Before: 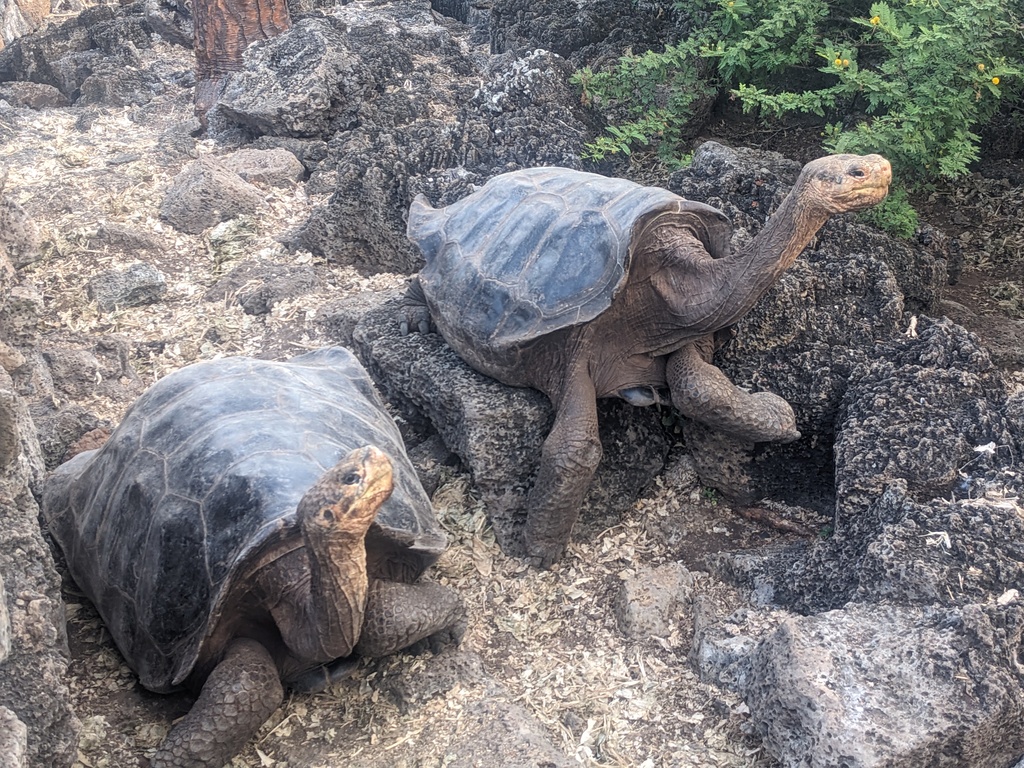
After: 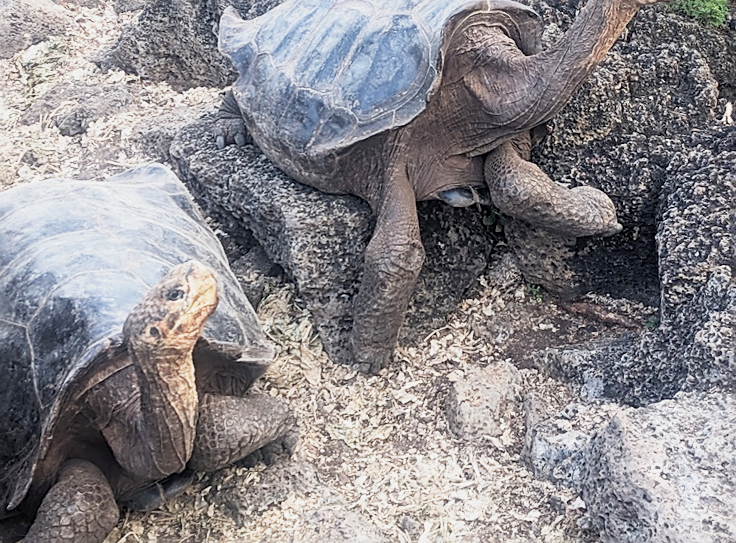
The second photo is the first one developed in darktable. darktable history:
base curve: curves: ch0 [(0, 0) (0.088, 0.125) (0.176, 0.251) (0.354, 0.501) (0.613, 0.749) (1, 0.877)], preserve colors none
crop: left 16.871%, top 22.857%, right 9.116%
rotate and perspective: rotation -3°, crop left 0.031, crop right 0.968, crop top 0.07, crop bottom 0.93
sharpen: on, module defaults
